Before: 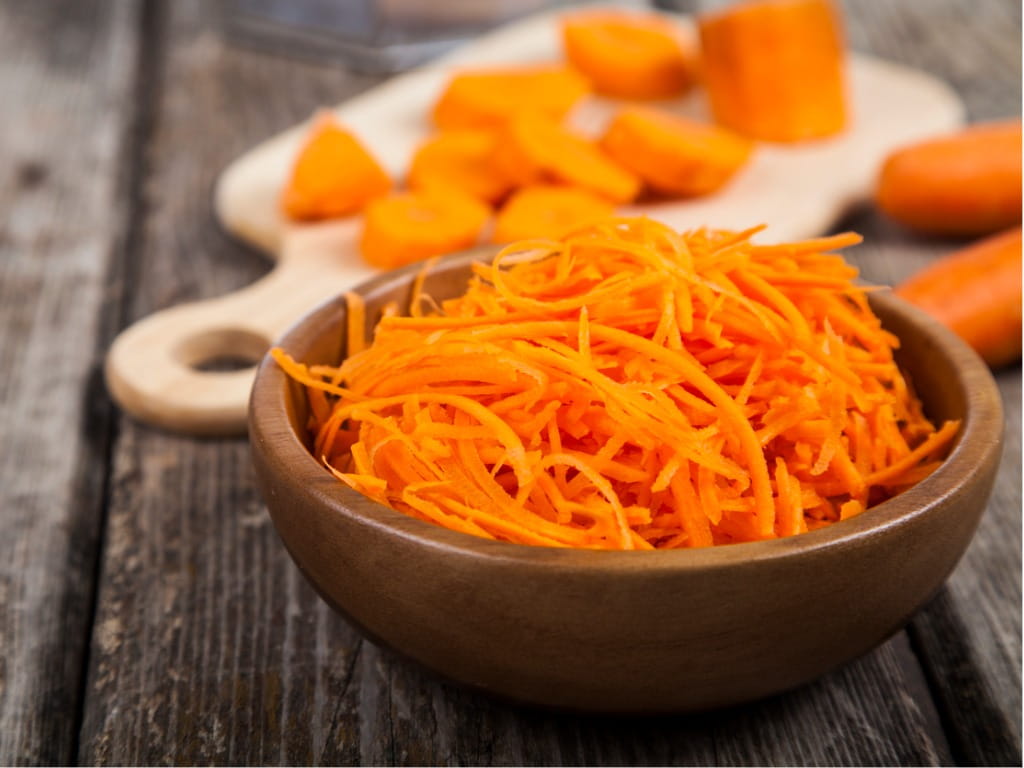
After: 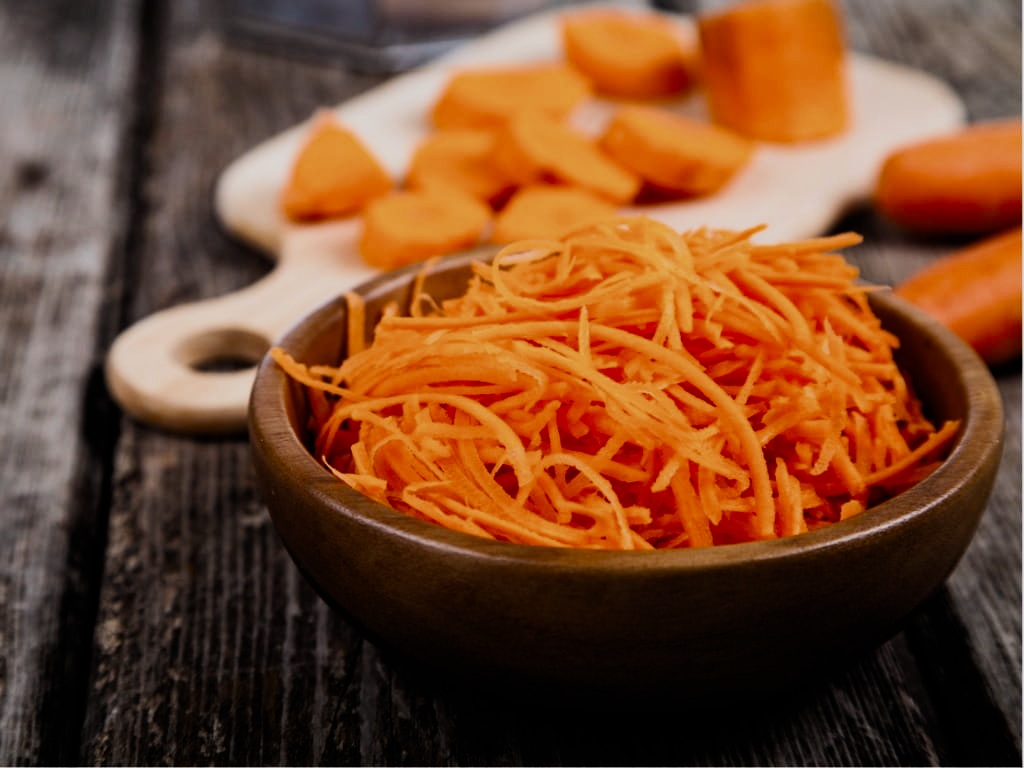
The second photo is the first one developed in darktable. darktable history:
color balance rgb: perceptual saturation grading › highlights -31.88%, perceptual saturation grading › mid-tones 5.8%, perceptual saturation grading › shadows 18.12%, perceptual brilliance grading › highlights 3.62%, perceptual brilliance grading › mid-tones -18.12%, perceptual brilliance grading › shadows -41.3%
haze removal: compatibility mode true, adaptive false
filmic rgb: black relative exposure -7.75 EV, white relative exposure 4.4 EV, threshold 3 EV, hardness 3.76, latitude 38.11%, contrast 0.966, highlights saturation mix 10%, shadows ↔ highlights balance 4.59%, color science v4 (2020), enable highlight reconstruction true
white balance: red 1.009, blue 1.027
